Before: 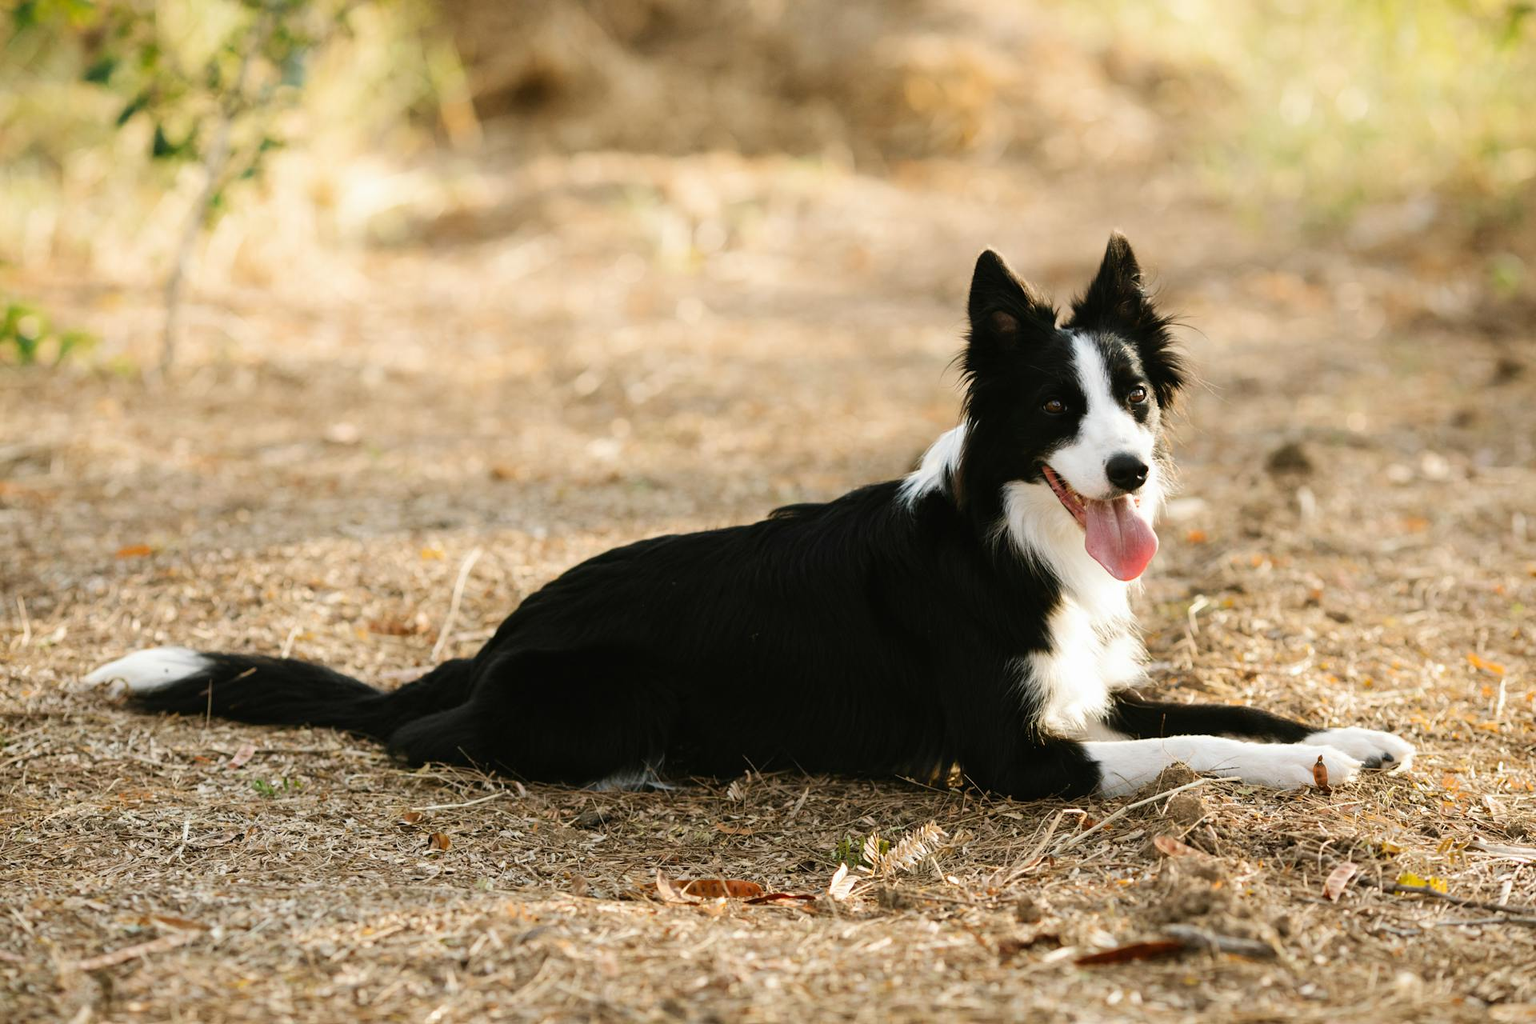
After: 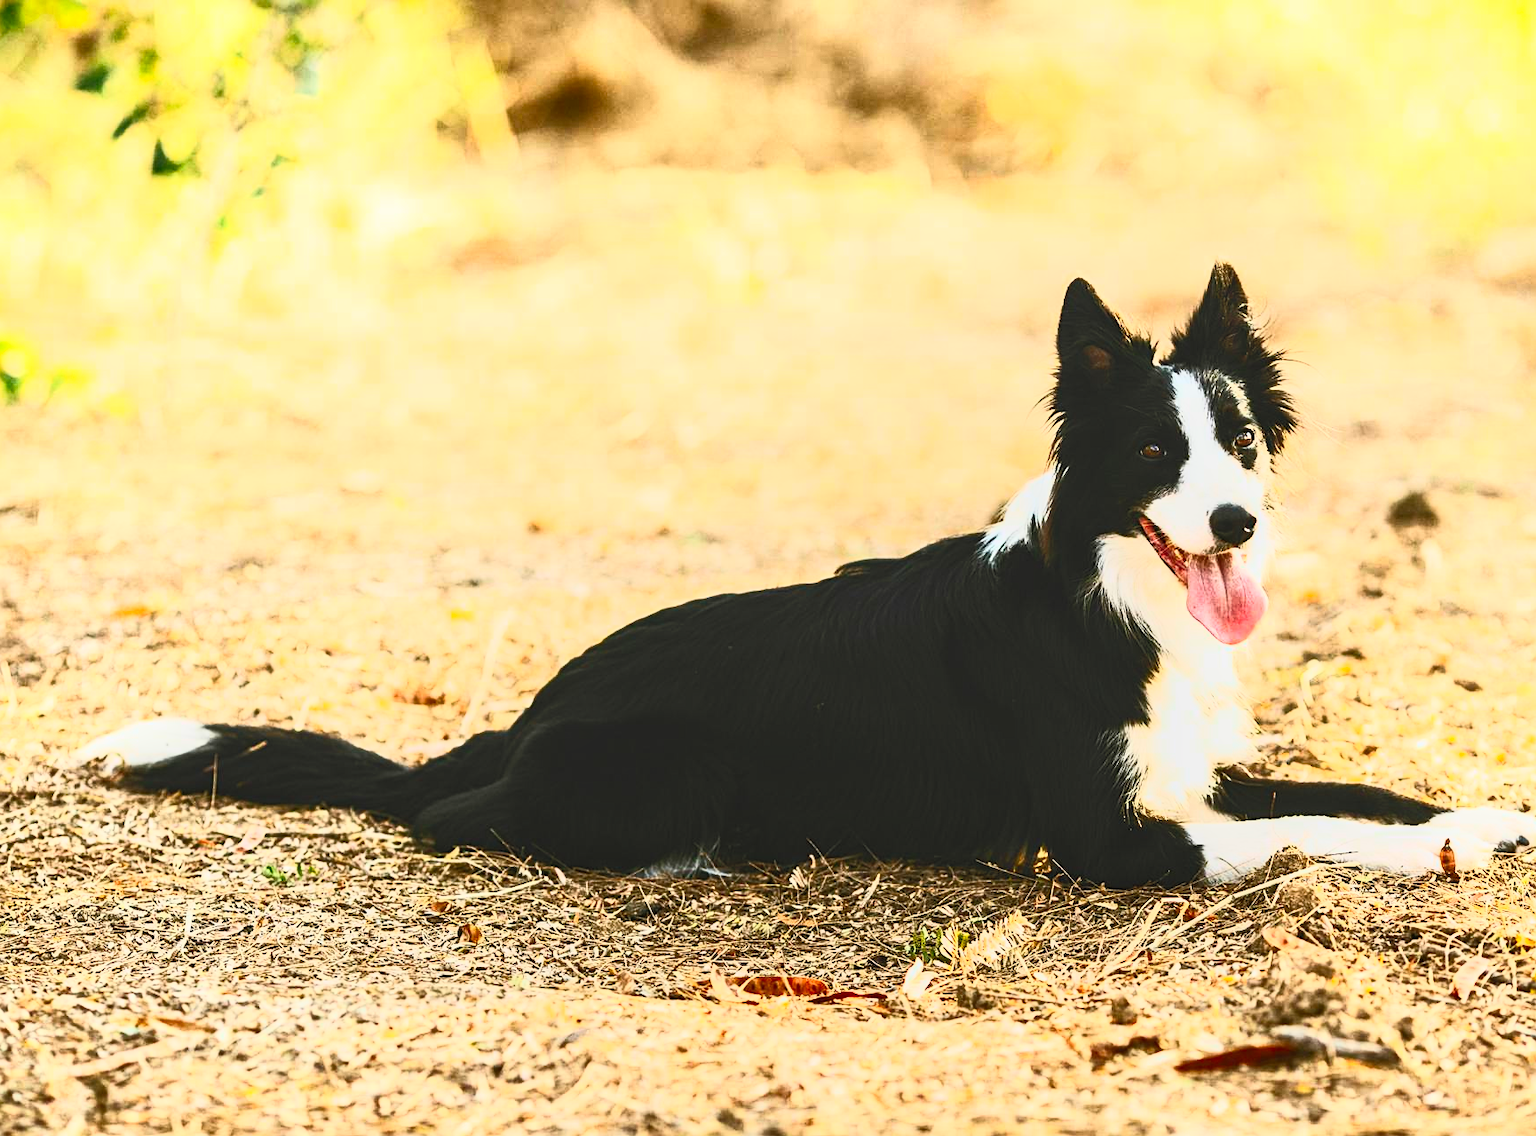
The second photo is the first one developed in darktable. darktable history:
local contrast: detail 110%
crop and rotate: left 1.088%, right 8.807%
sharpen: radius 2.167, amount 0.381, threshold 0
contrast brightness saturation: contrast 0.83, brightness 0.59, saturation 0.59
